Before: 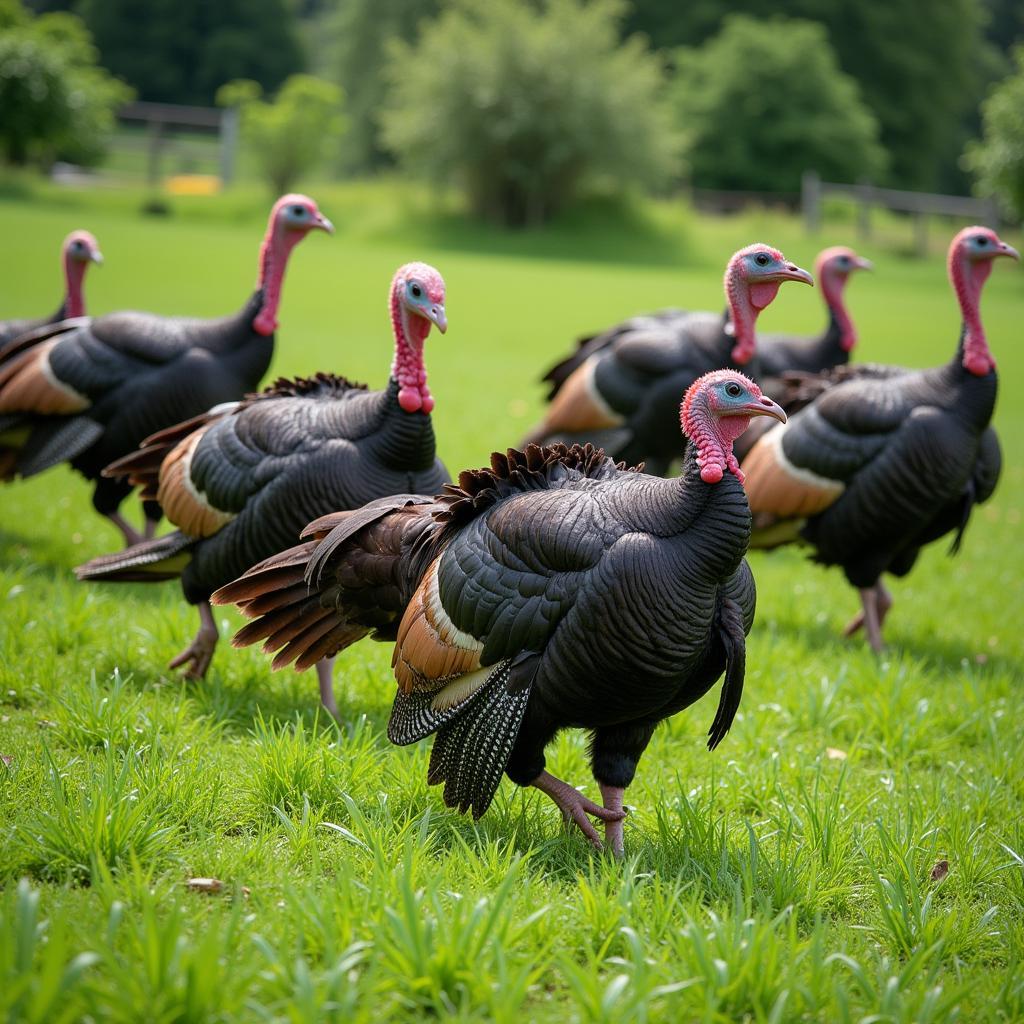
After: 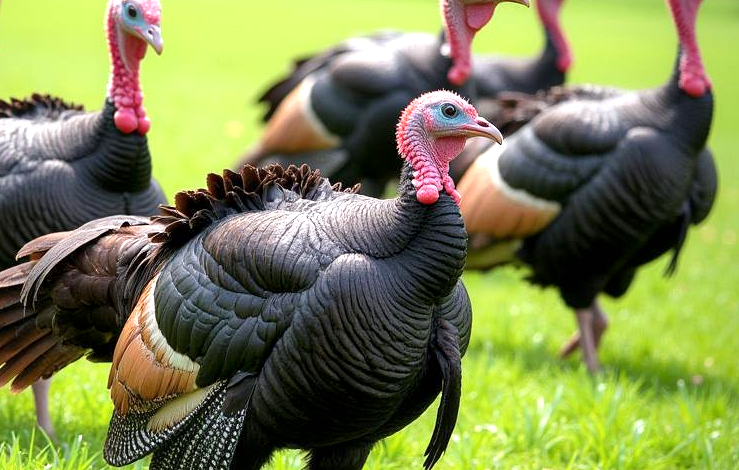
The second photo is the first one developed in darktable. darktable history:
exposure: black level correction 0, exposure 0.693 EV, compensate exposure bias true, compensate highlight preservation false
local contrast: mode bilateral grid, contrast 24, coarseness 60, detail 152%, midtone range 0.2
crop and rotate: left 27.821%, top 27.253%, bottom 26.815%
contrast equalizer: octaves 7, y [[0.5, 0.488, 0.462, 0.461, 0.491, 0.5], [0.5 ×6], [0.5 ×6], [0 ×6], [0 ×6]]
